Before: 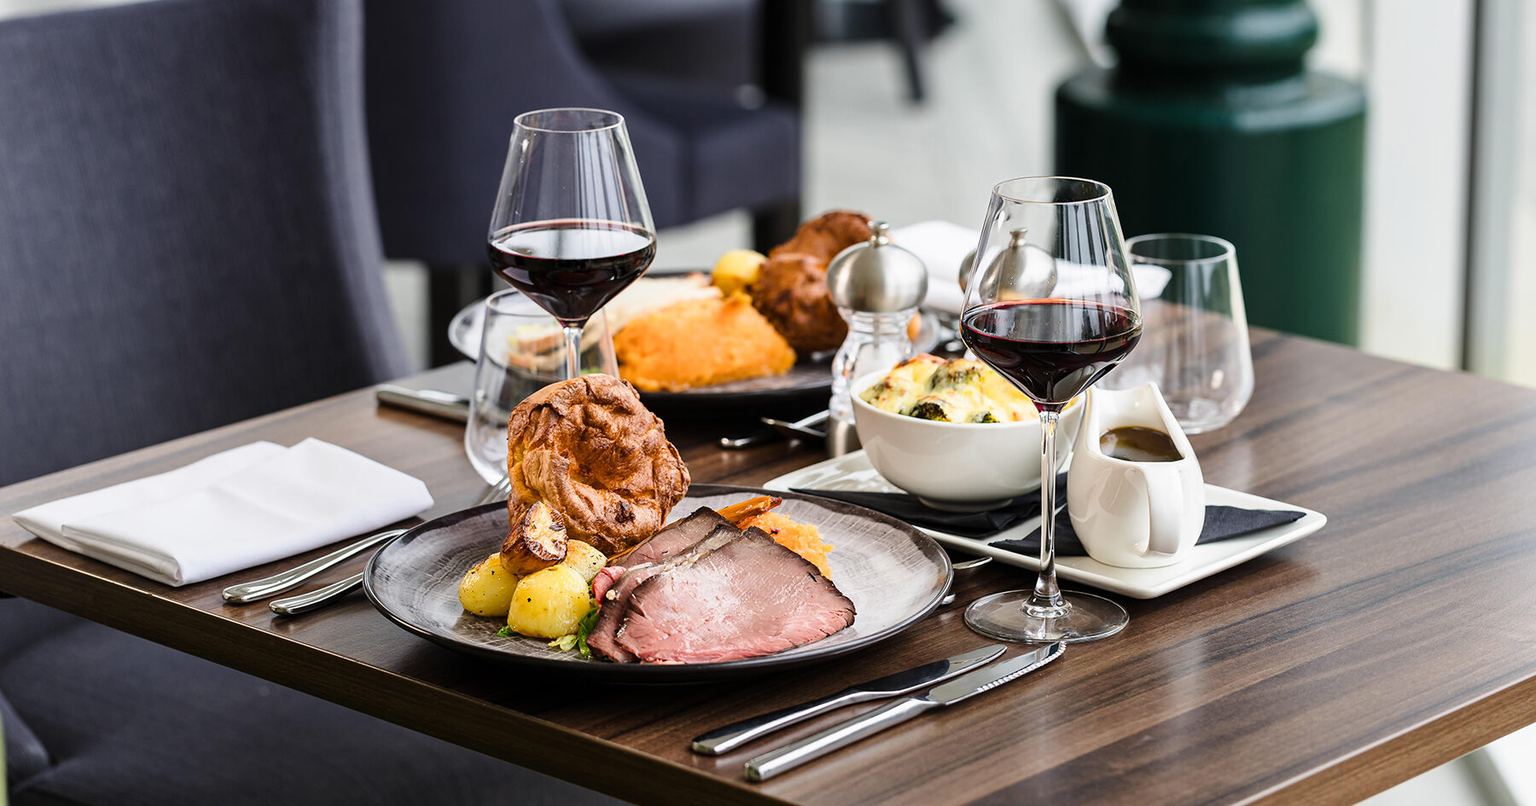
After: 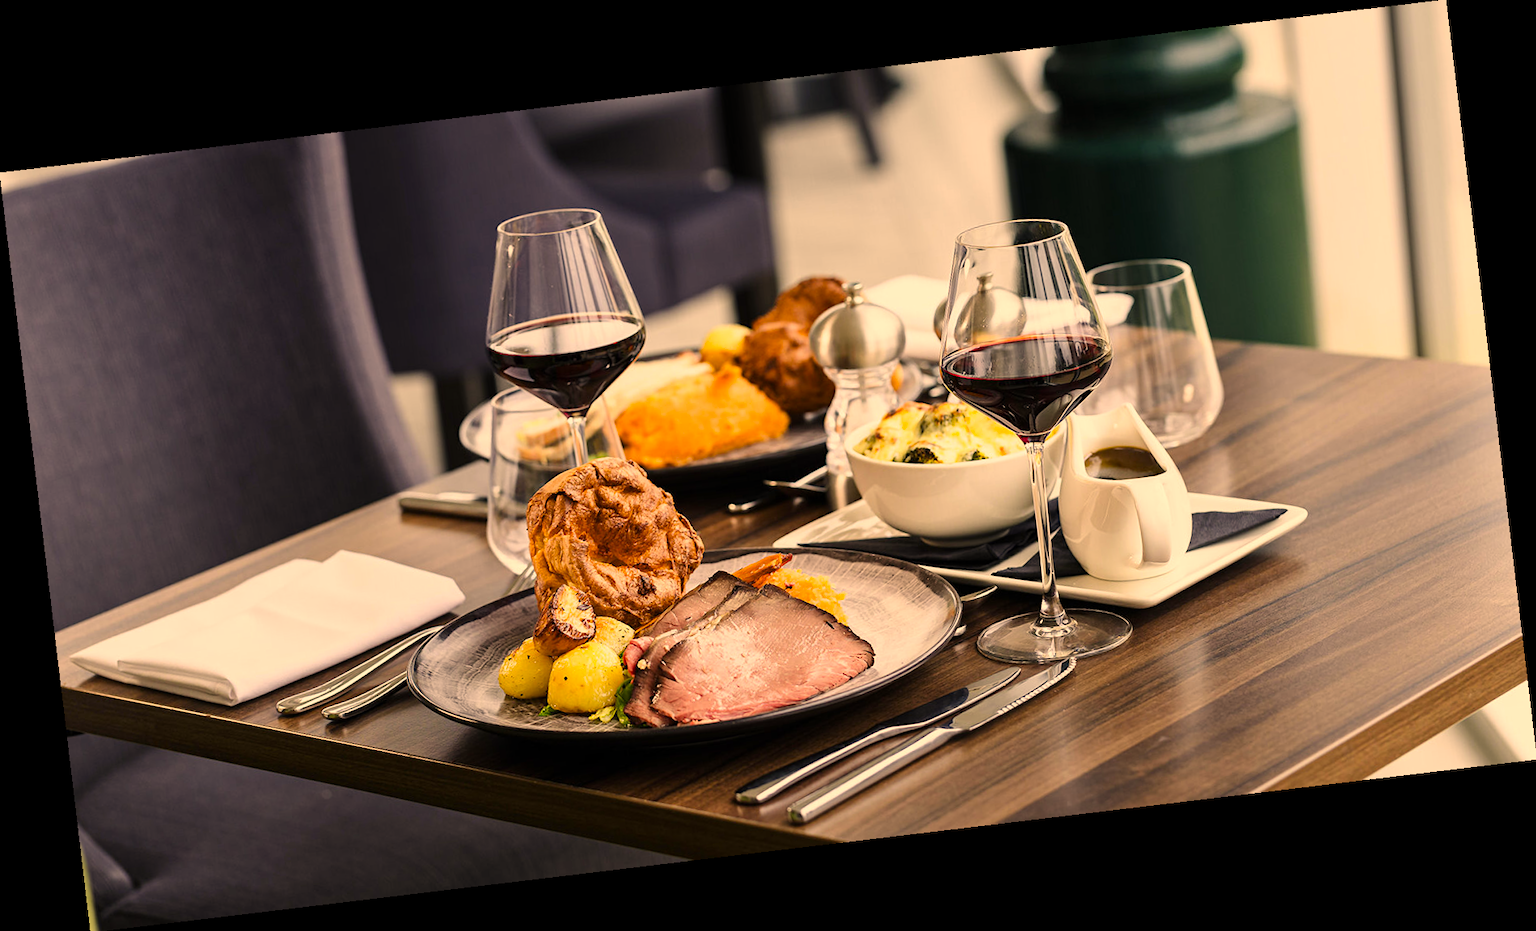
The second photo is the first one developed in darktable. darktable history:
color correction: highlights a* 15, highlights b* 31.55
rotate and perspective: rotation -6.83°, automatic cropping off
